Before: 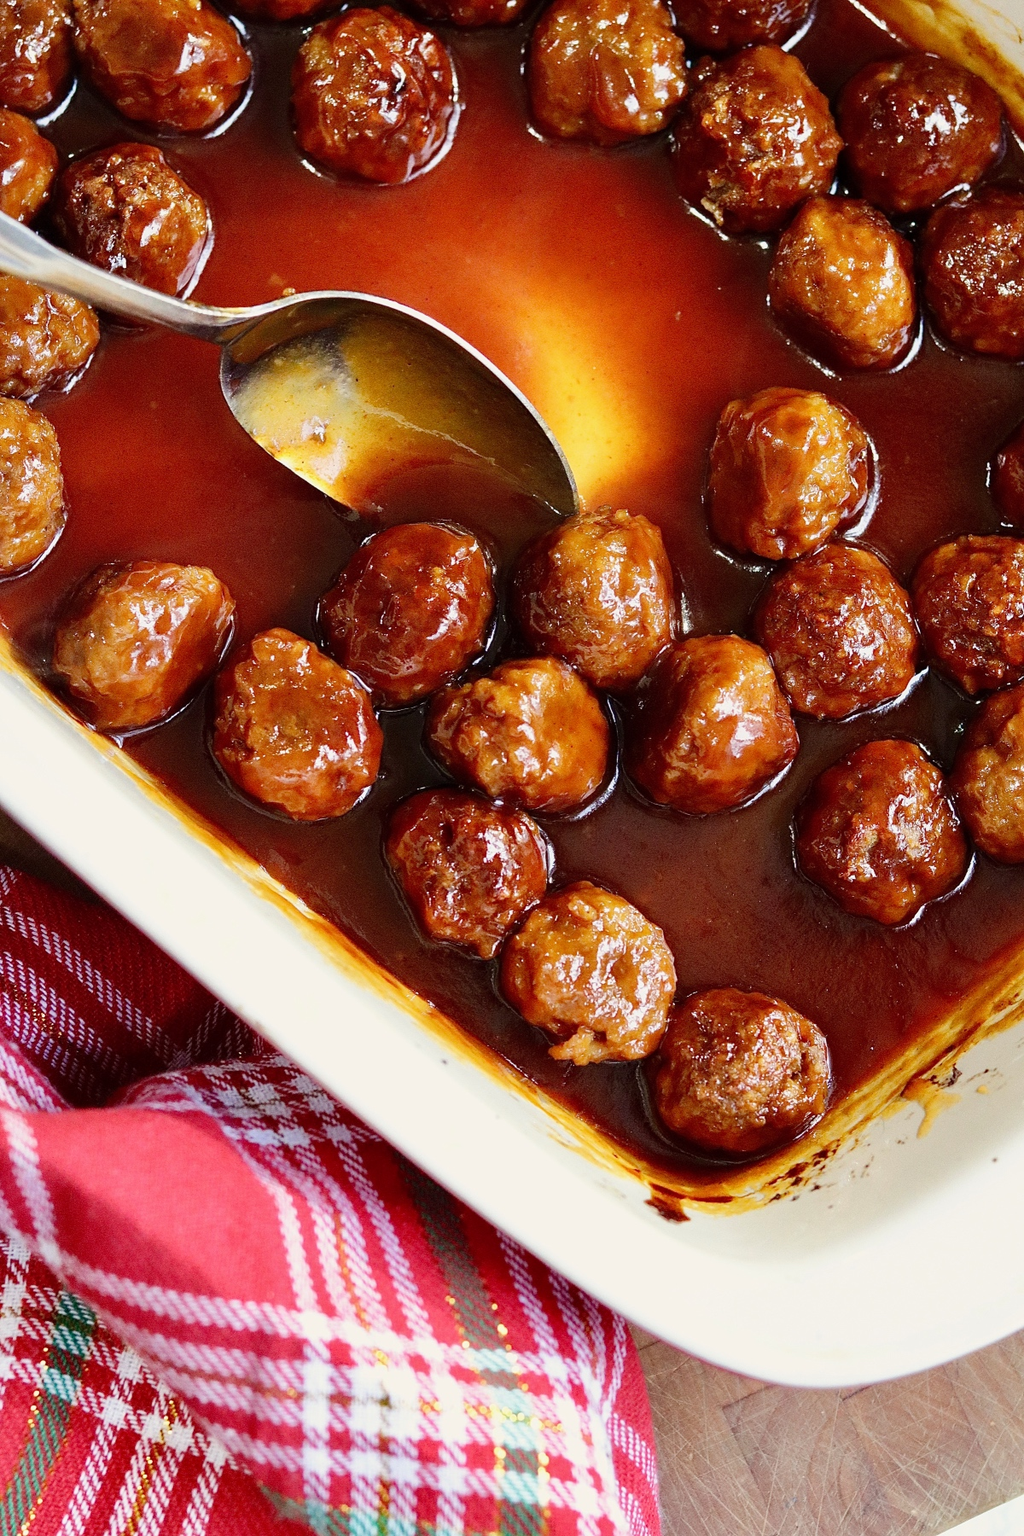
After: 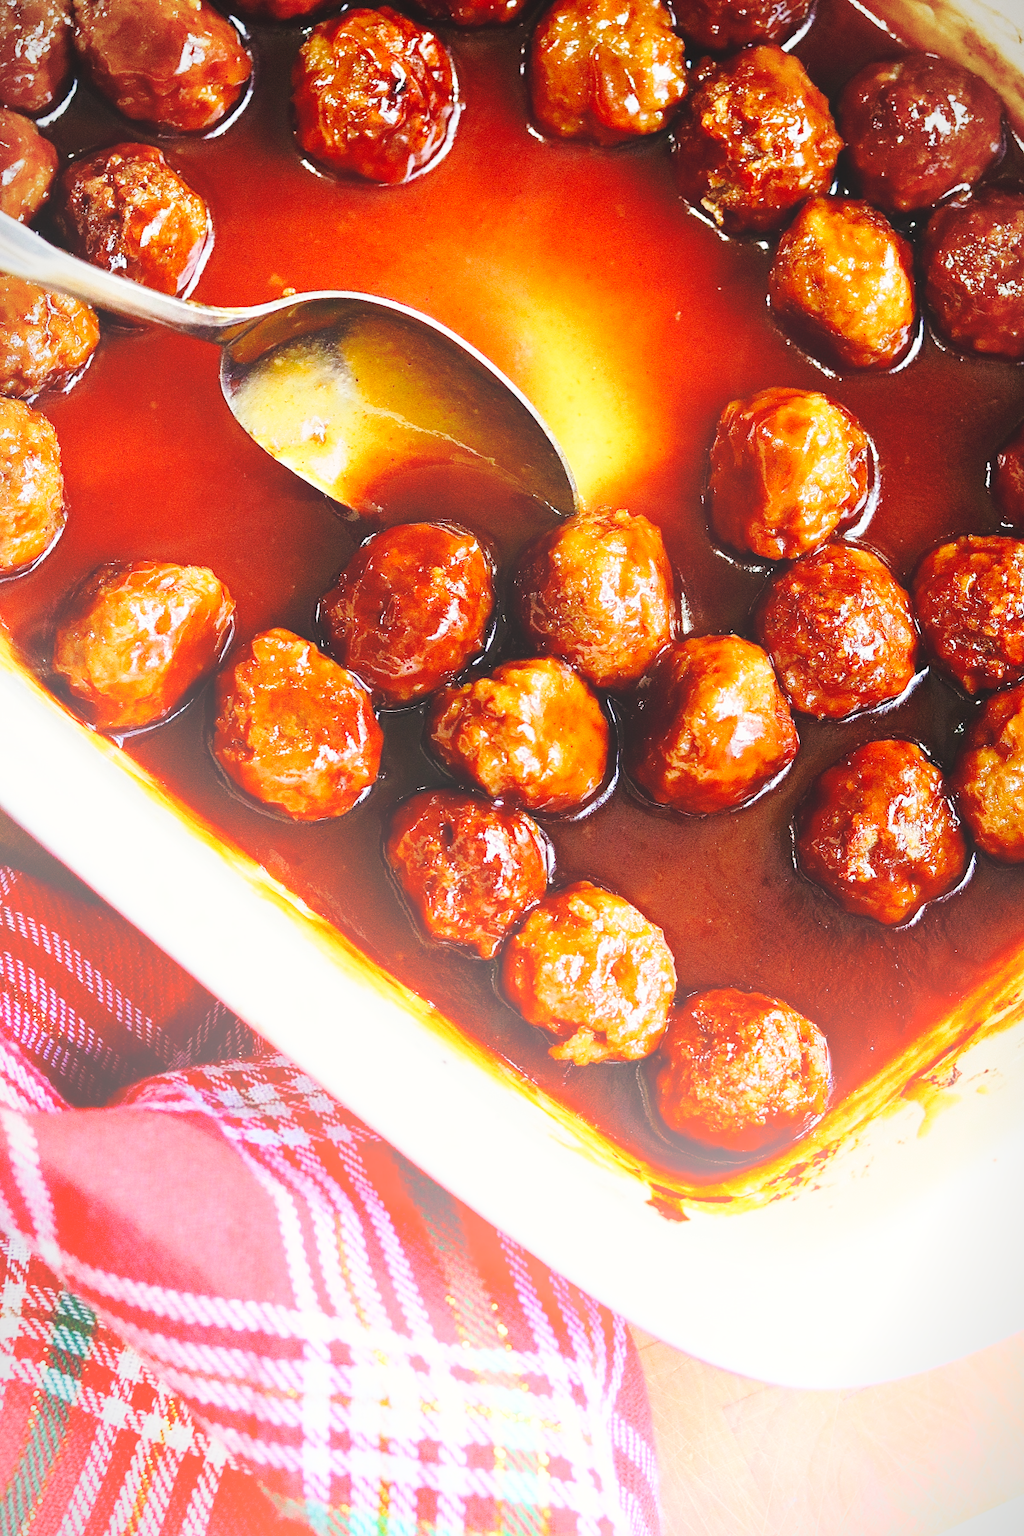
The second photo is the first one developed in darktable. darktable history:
bloom: size 40%
base curve: curves: ch0 [(0, 0) (0.028, 0.03) (0.121, 0.232) (0.46, 0.748) (0.859, 0.968) (1, 1)], preserve colors none
vignetting: fall-off start 100%, fall-off radius 64.94%, automatic ratio true, unbound false
